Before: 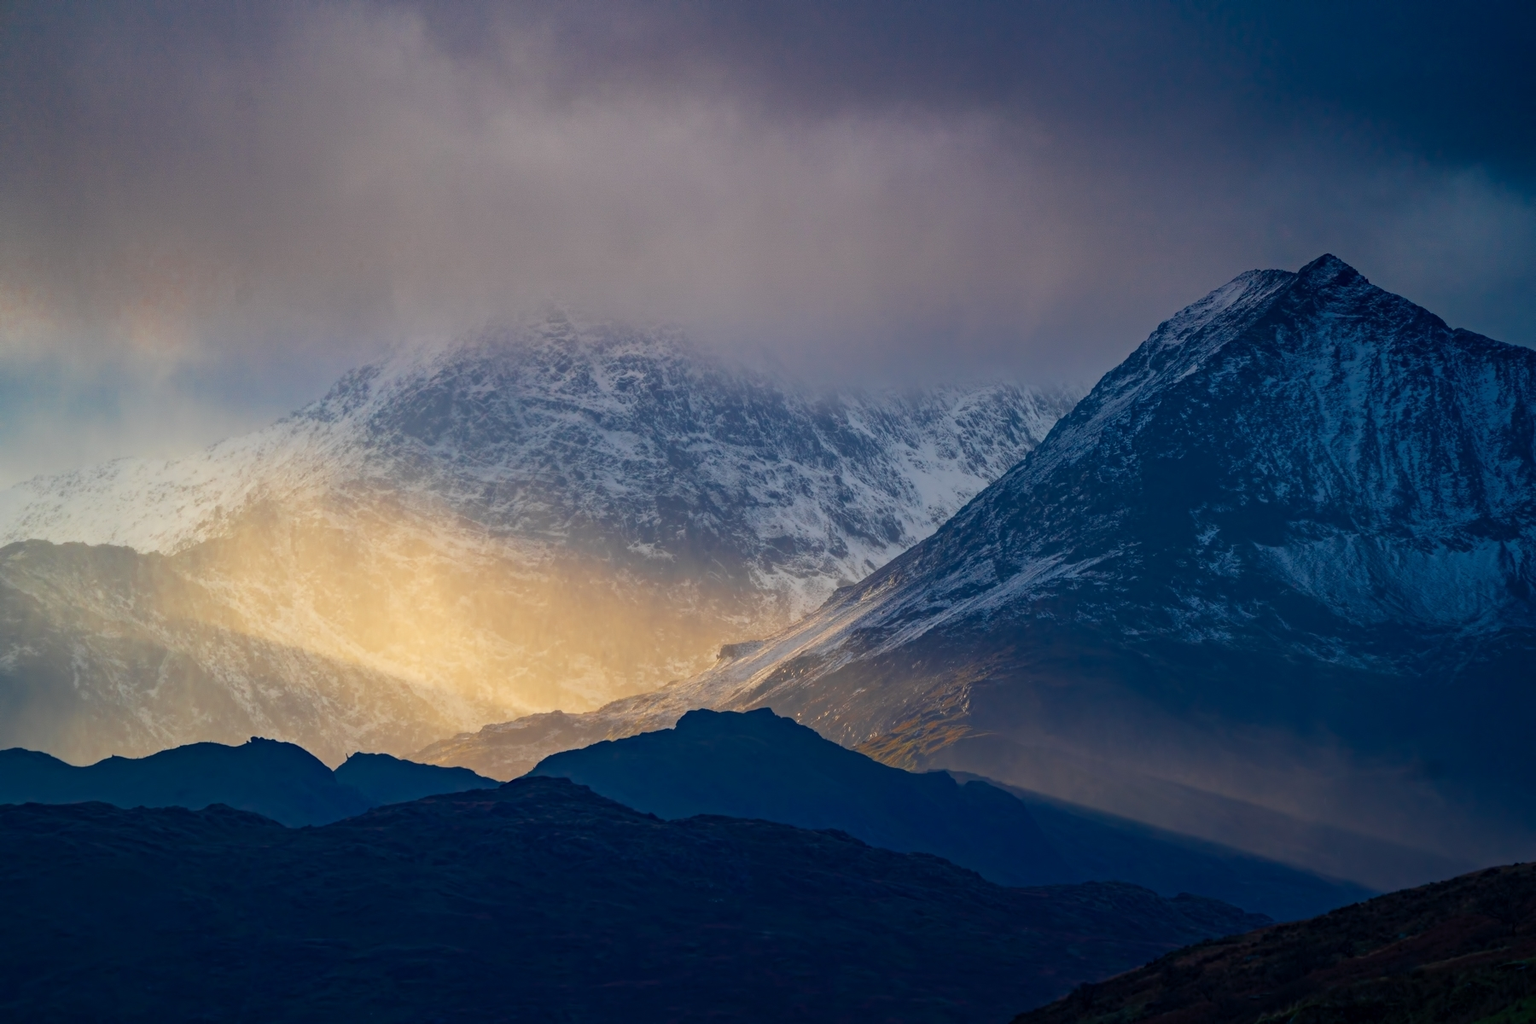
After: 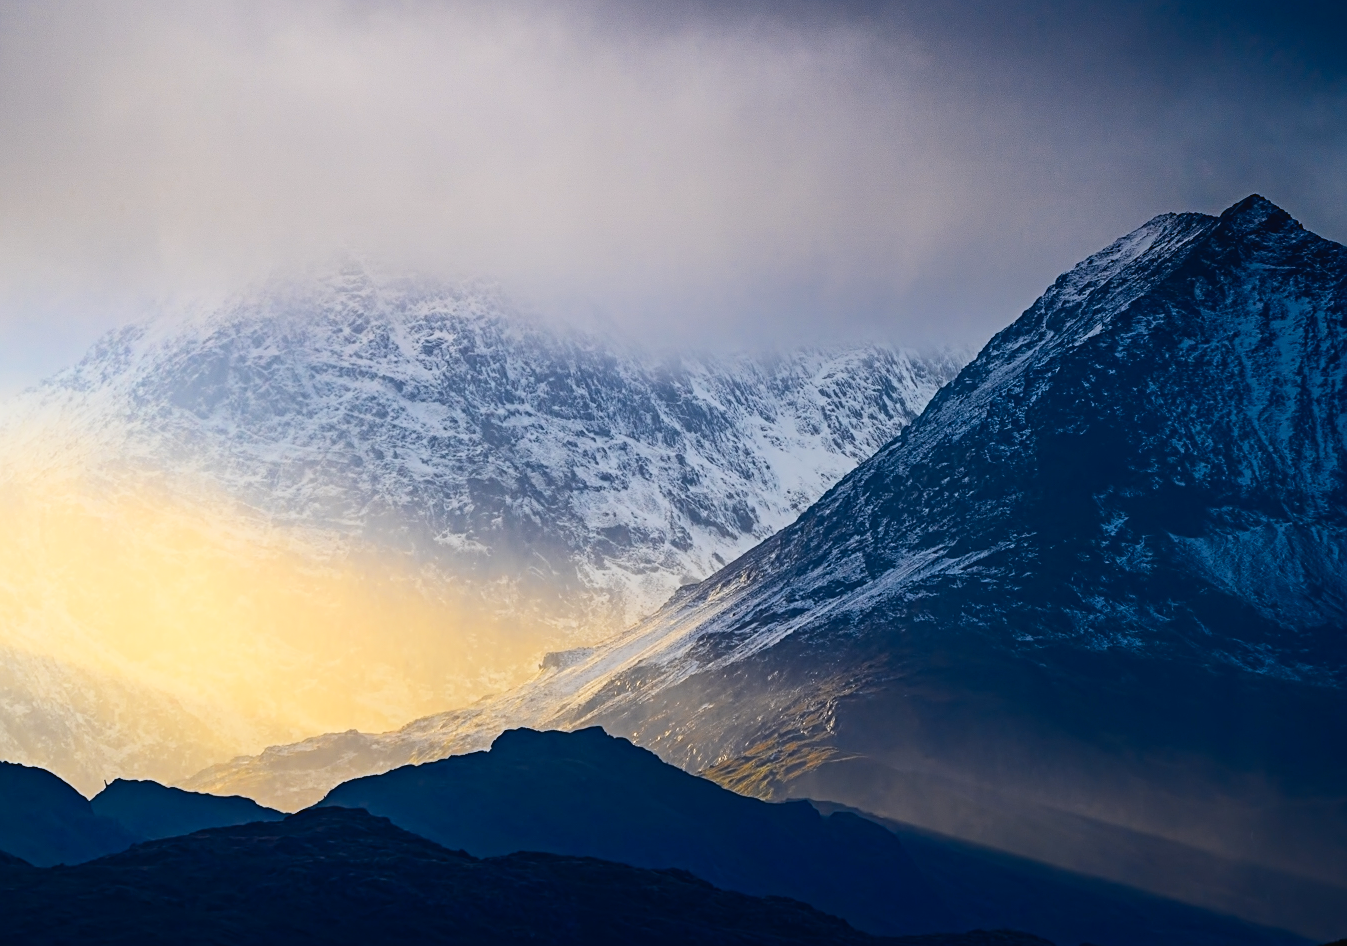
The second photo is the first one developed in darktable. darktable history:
sharpen: on, module defaults
tone curve: curves: ch0 [(0, 0.029) (0.071, 0.087) (0.223, 0.265) (0.447, 0.605) (0.654, 0.823) (0.861, 0.943) (1, 0.981)]; ch1 [(0, 0) (0.353, 0.344) (0.447, 0.449) (0.502, 0.501) (0.547, 0.54) (0.57, 0.582) (0.608, 0.608) (0.618, 0.631) (0.657, 0.699) (1, 1)]; ch2 [(0, 0) (0.34, 0.314) (0.456, 0.456) (0.5, 0.503) (0.528, 0.54) (0.557, 0.577) (0.589, 0.626) (1, 1)], color space Lab, independent channels, preserve colors none
crop: left 16.768%, top 8.653%, right 8.362%, bottom 12.485%
shadows and highlights: shadows -40.15, highlights 62.88, soften with gaussian
filmic rgb: black relative exposure -8.15 EV, white relative exposure 3.76 EV, hardness 4.46
